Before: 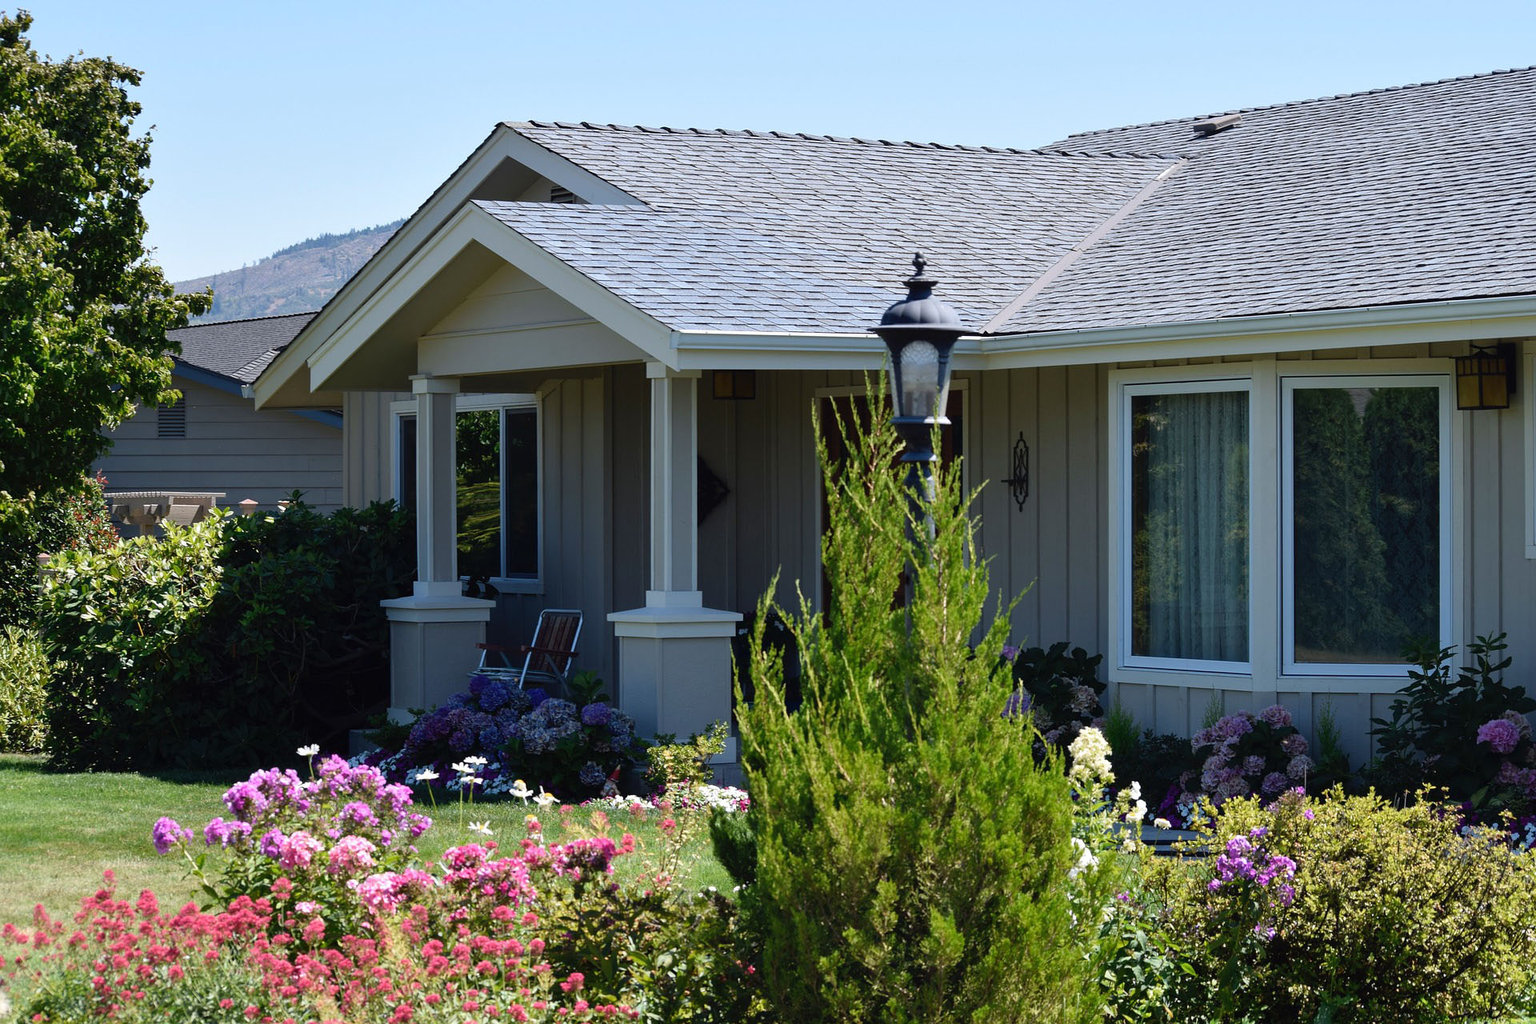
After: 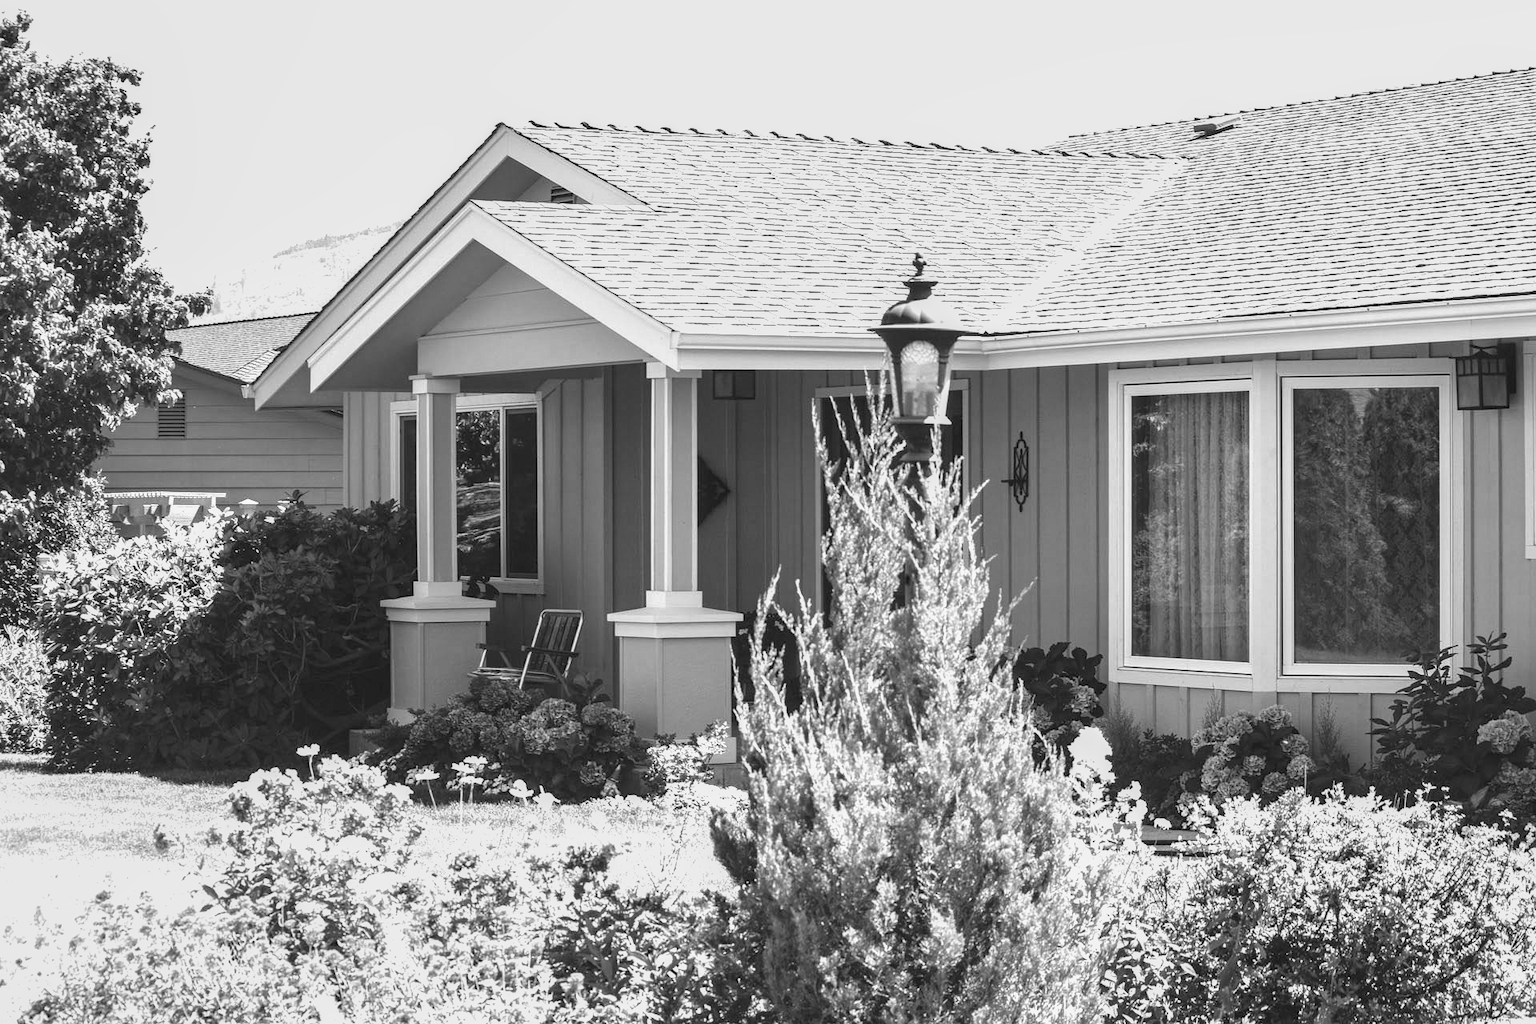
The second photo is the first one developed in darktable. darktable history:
exposure: black level correction 0, exposure 1.75 EV, compensate exposure bias true, compensate highlight preservation false
monochrome: a 32, b 64, size 2.3, highlights 1
local contrast: detail 130%
lowpass: radius 0.1, contrast 0.85, saturation 1.1, unbound 0
